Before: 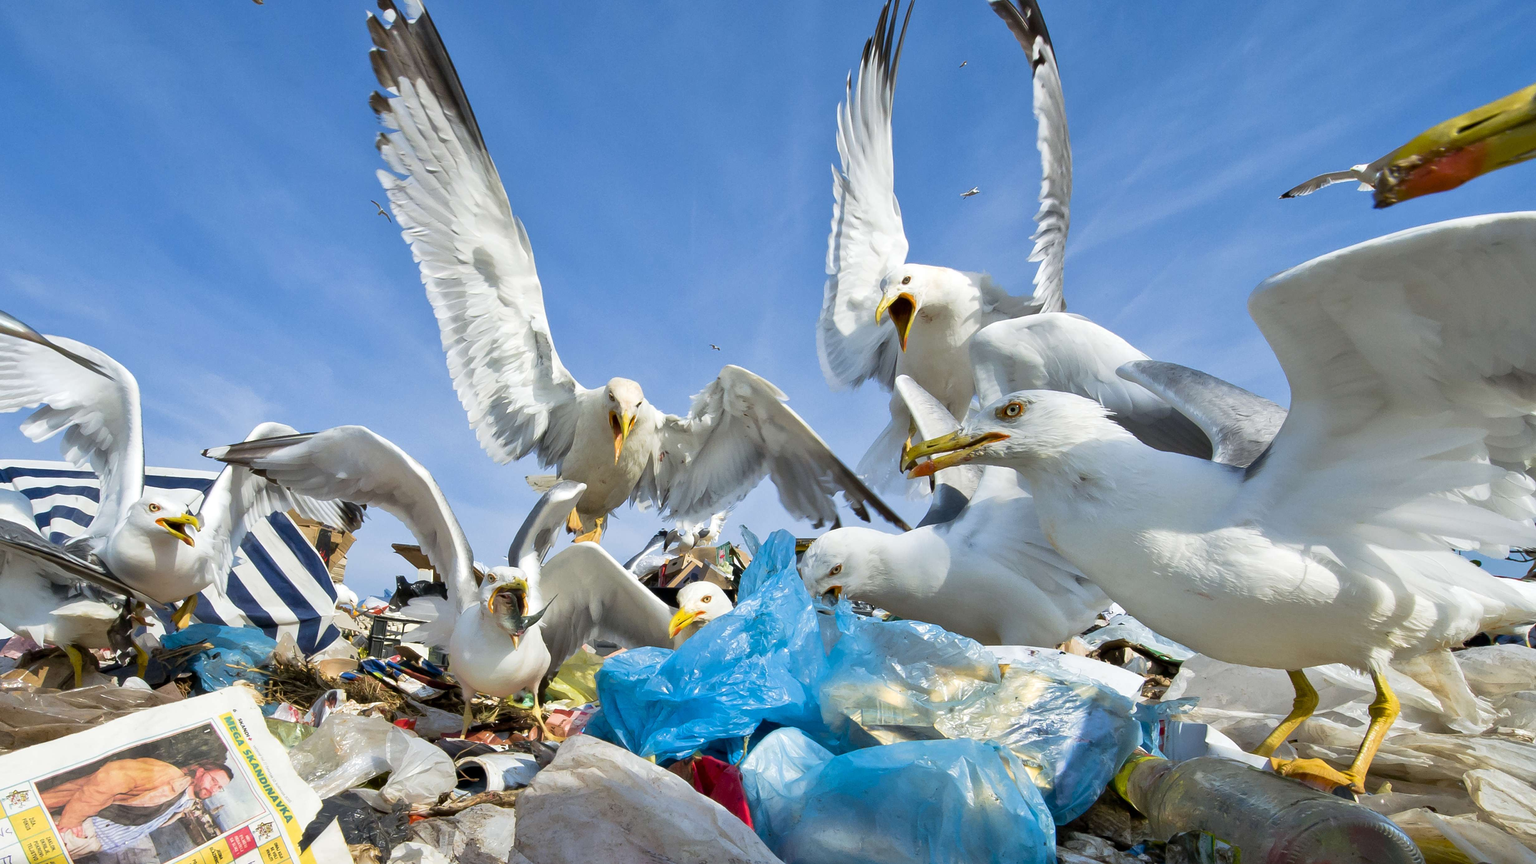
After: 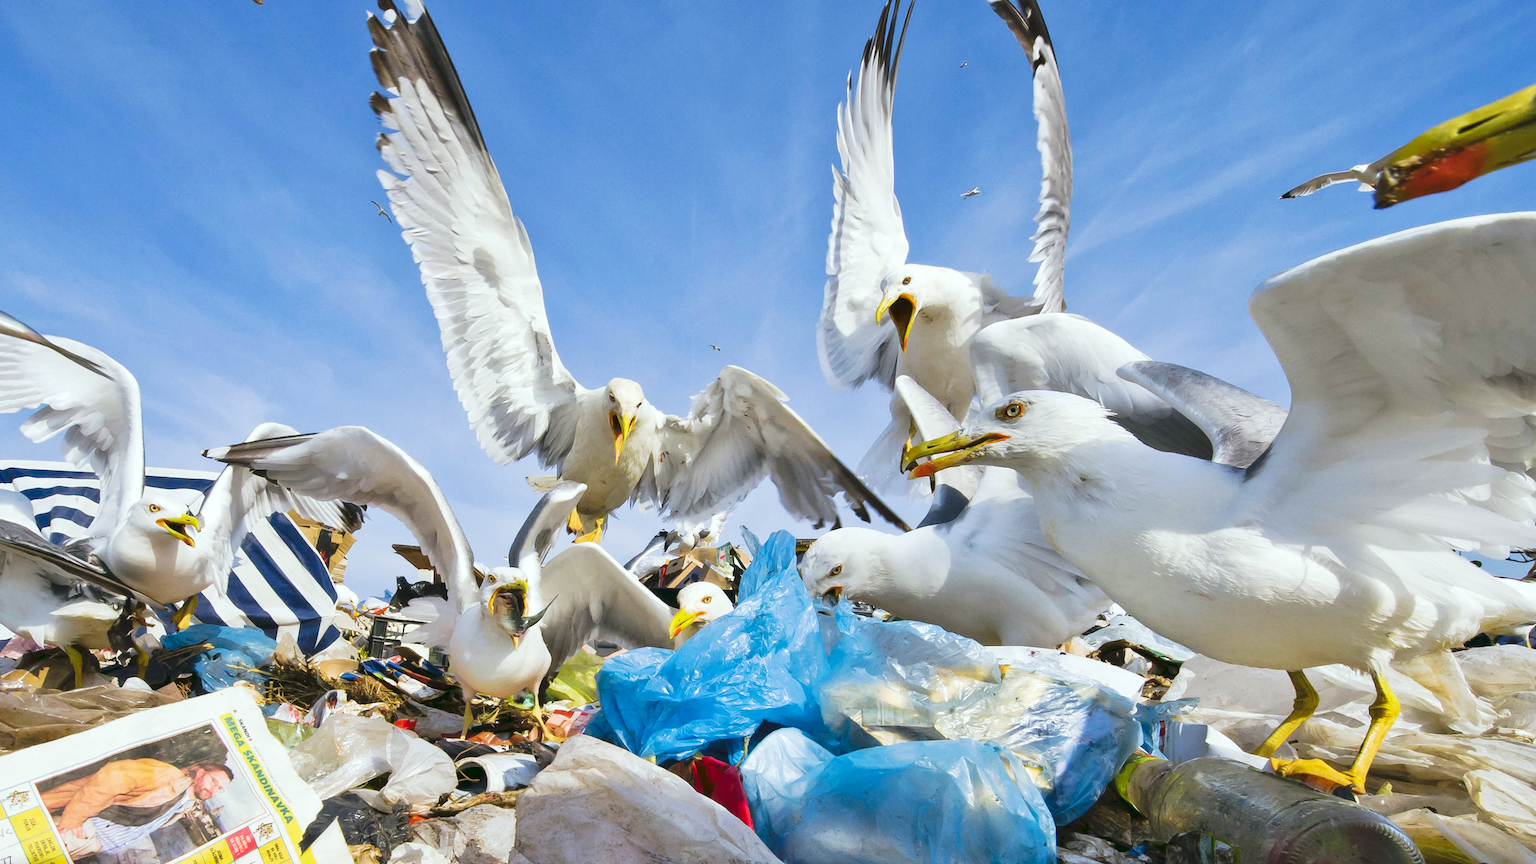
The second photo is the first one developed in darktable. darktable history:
tone curve: curves: ch0 [(0, 0) (0.003, 0.065) (0.011, 0.072) (0.025, 0.09) (0.044, 0.104) (0.069, 0.116) (0.1, 0.127) (0.136, 0.15) (0.177, 0.184) (0.224, 0.223) (0.277, 0.28) (0.335, 0.361) (0.399, 0.443) (0.468, 0.525) (0.543, 0.616) (0.623, 0.713) (0.709, 0.79) (0.801, 0.866) (0.898, 0.933) (1, 1)], preserve colors none
color look up table: target L [97.17, 92.57, 84.54, 88.96, 86.03, 74.12, 69.99, 56.4, 62.69, 61.37, 46.23, 31.88, 3.554, 200.89, 90.79, 84.32, 72.04, 65.73, 63.65, 57.1, 52.18, 54.4, 51.67, 47.15, 45.32, 38.71, 31.16, 23.2, 18.5, 89.85, 73.5, 63.99, 65.32, 61.44, 60.04, 50.71, 52.33, 50.79, 42.79, 36.97, 38.5, 35.94, 33.1, 2.157, 77.13, 73.51, 72.93, 64, 32.6], target a [-38.59, -5.621, -52.44, -37.16, -29.07, -48, -5.688, -50.35, -16.34, -5.997, -29.1, -29.02, -6.803, 0, 0.557, -0.331, 37.84, 33.68, 26.98, 51.39, 68.68, 29.77, -0.268, 68.35, 64.53, 52.76, 6.667, 41.28, 13.96, 16.88, 39.64, 1.539, 58.84, 73.06, 29.56, 75.82, 80.82, 45.23, 4.945, 14.21, 61, 53.97, 36.65, 4.332, -11.43, -26.93, -33.59, -10.49, -13.11], target b [94.13, 6.963, 47.93, -1.947, 32.96, 18.81, 54.46, 44.35, 11.48, 56.85, 39.2, 24.12, 5.315, -0.001, 23.33, 78.52, 10.61, 64.65, 23.92, 50.42, 7.582, 56.57, 36.8, 9.386, 61.65, 44.79, 4.333, 5.185, 31.06, -18.35, -32.84, 0.552, -28.74, -55.78, -18.08, -8.206, -42.28, -34.98, -31.14, -62.86, -62.67, -12.07, -80.05, -29.47, -16.8, -32.07, -4.448, -45.04, -13.19], num patches 49
